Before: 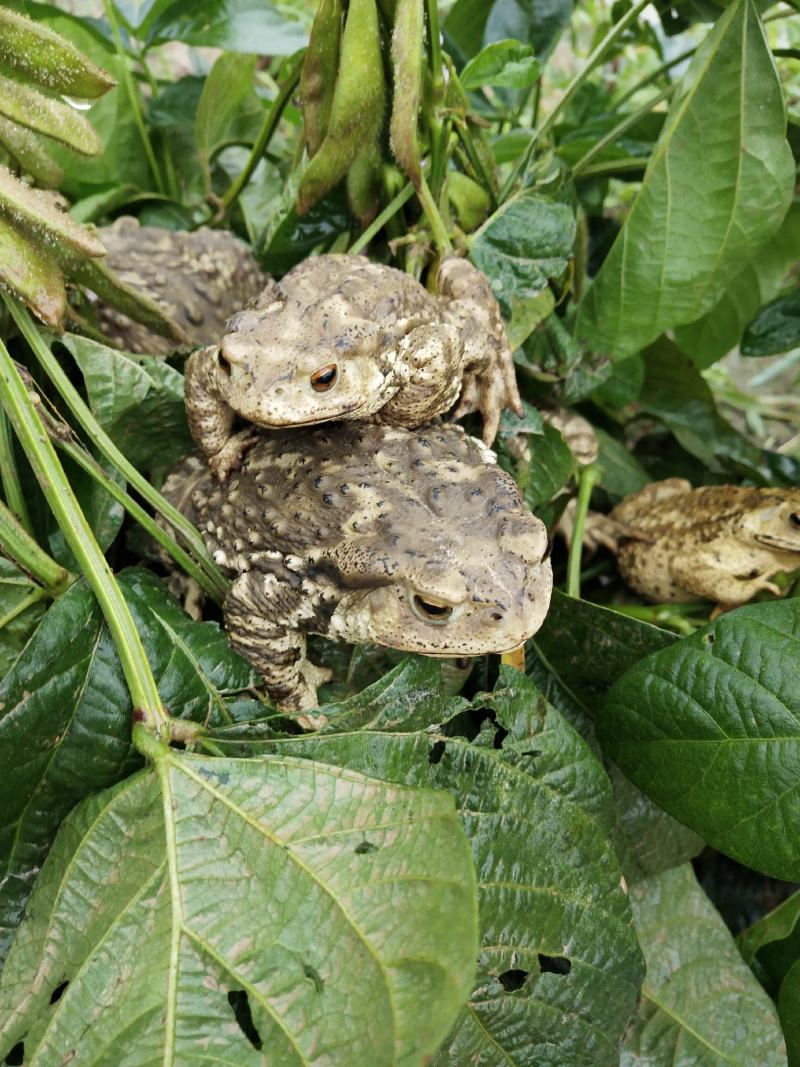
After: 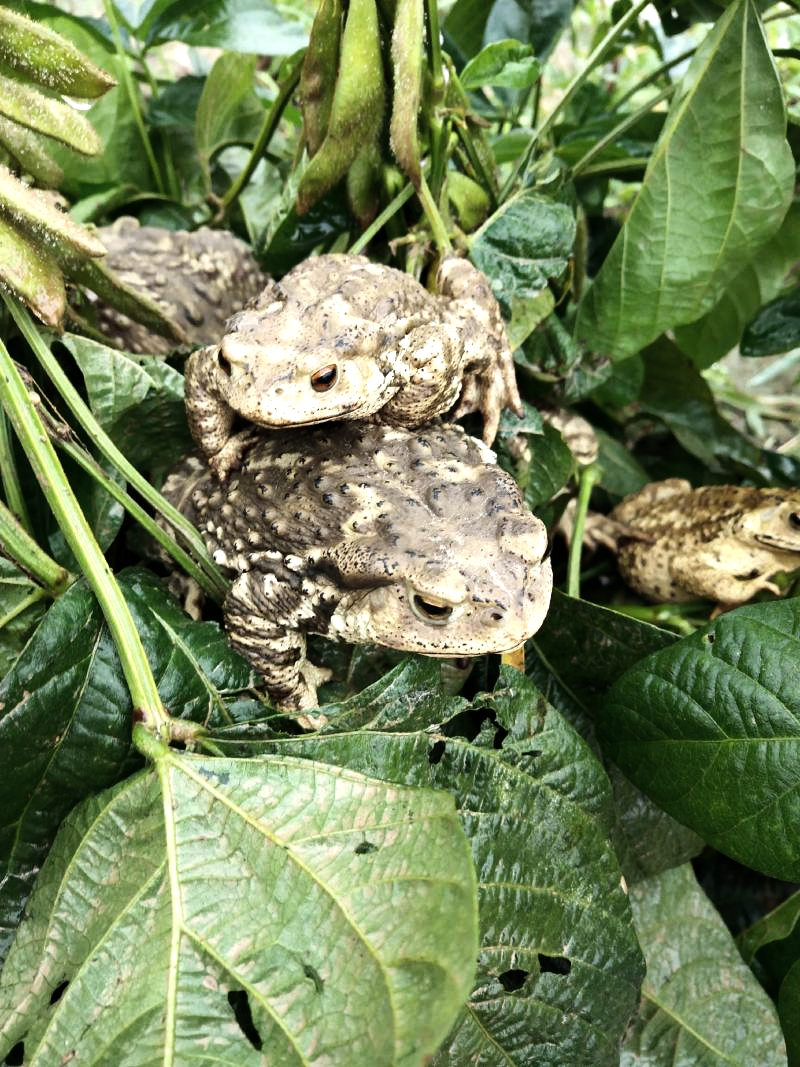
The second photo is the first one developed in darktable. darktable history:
contrast brightness saturation: contrast 0.062, brightness -0.011, saturation -0.232
tone equalizer: -8 EV -0.75 EV, -7 EV -0.68 EV, -6 EV -0.605 EV, -5 EV -0.372 EV, -3 EV 0.368 EV, -2 EV 0.6 EV, -1 EV 0.674 EV, +0 EV 0.762 EV, edges refinement/feathering 500, mask exposure compensation -1.57 EV, preserve details no
